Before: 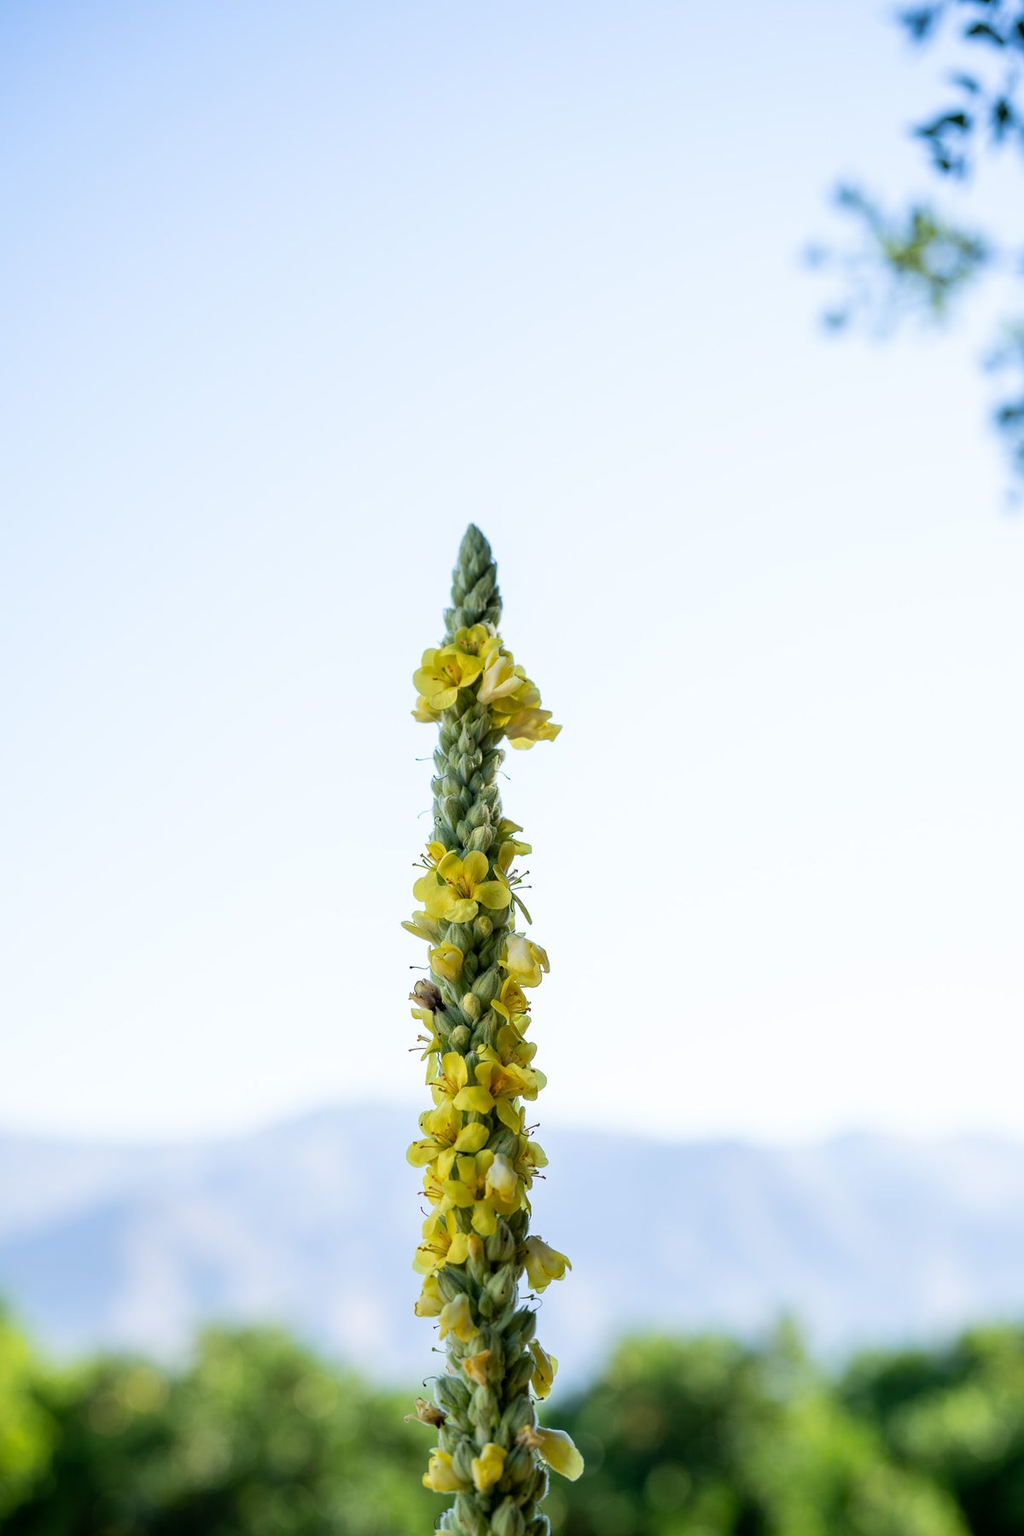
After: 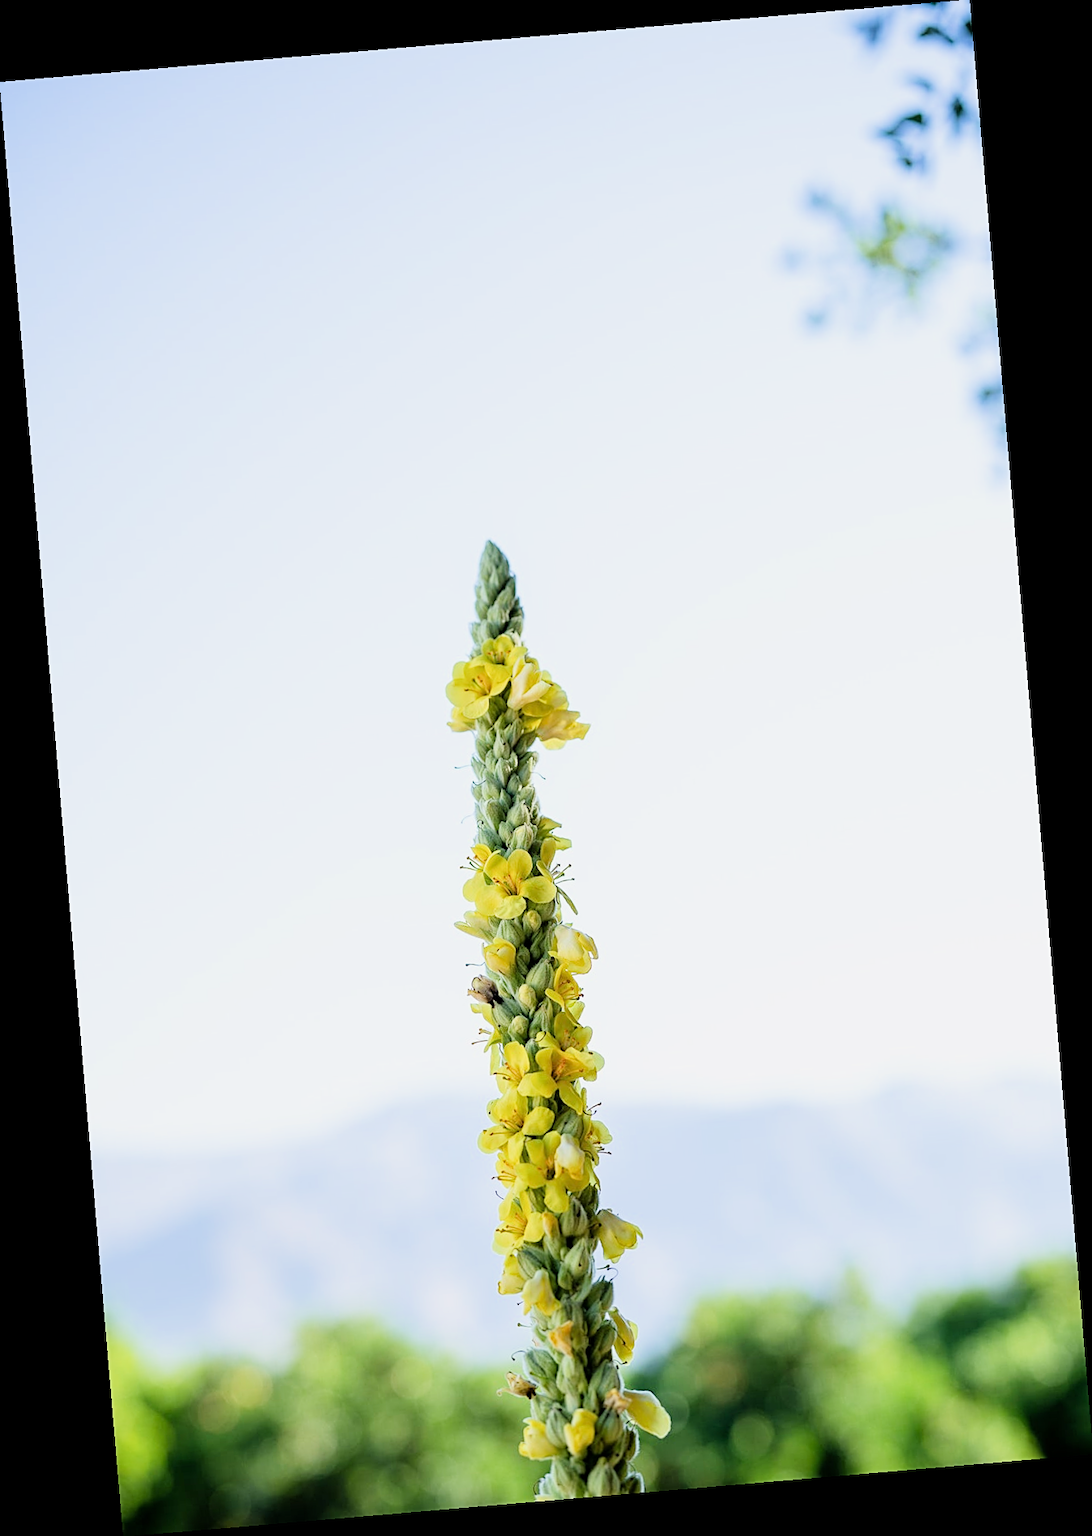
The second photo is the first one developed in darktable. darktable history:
sharpen: on, module defaults
rotate and perspective: rotation -4.86°, automatic cropping off
filmic rgb: black relative exposure -7.65 EV, white relative exposure 4.56 EV, hardness 3.61
exposure: black level correction 0, exposure 1.1 EV, compensate exposure bias true, compensate highlight preservation false
